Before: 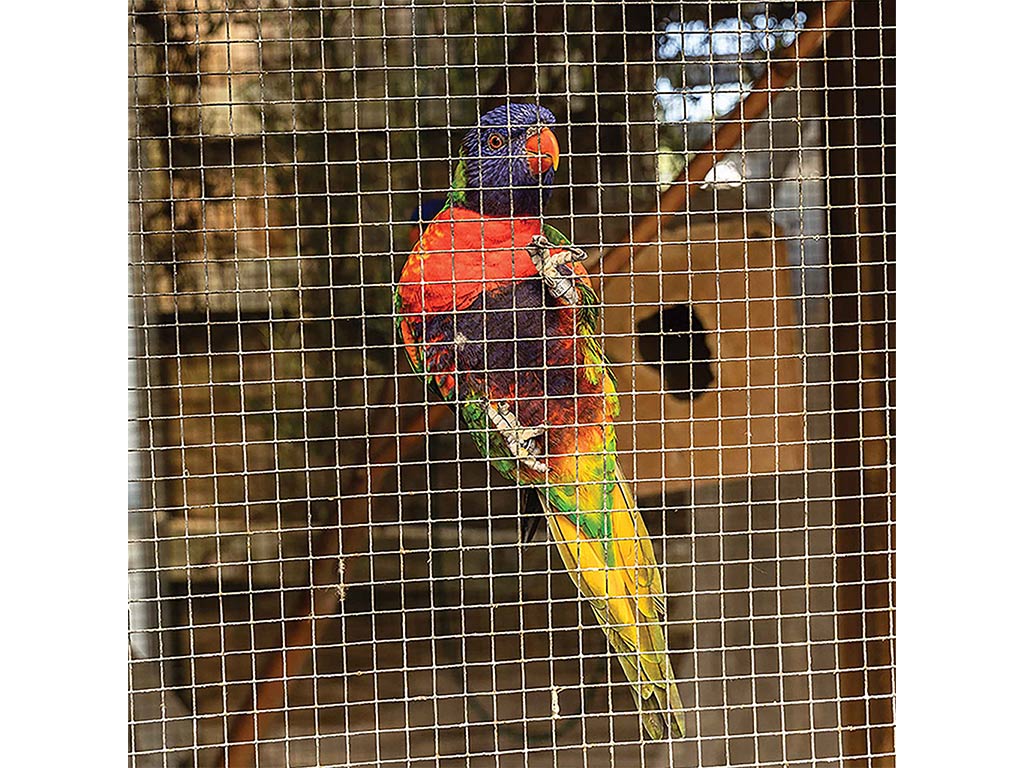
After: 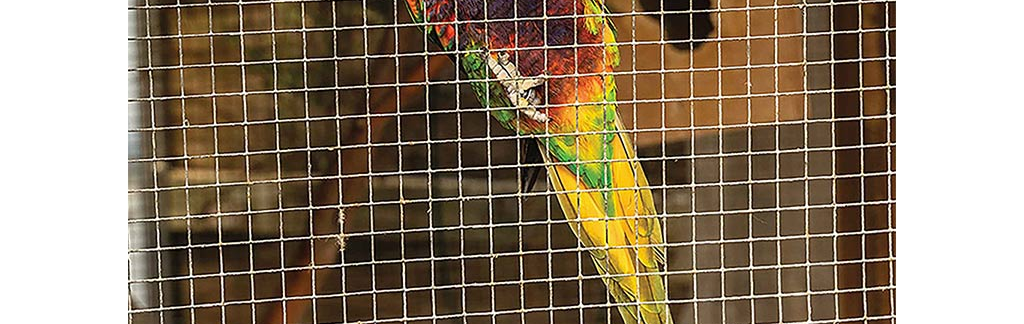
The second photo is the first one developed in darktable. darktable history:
crop: top 45.585%, bottom 12.138%
shadows and highlights: shadows 25.25, highlights -24.12
